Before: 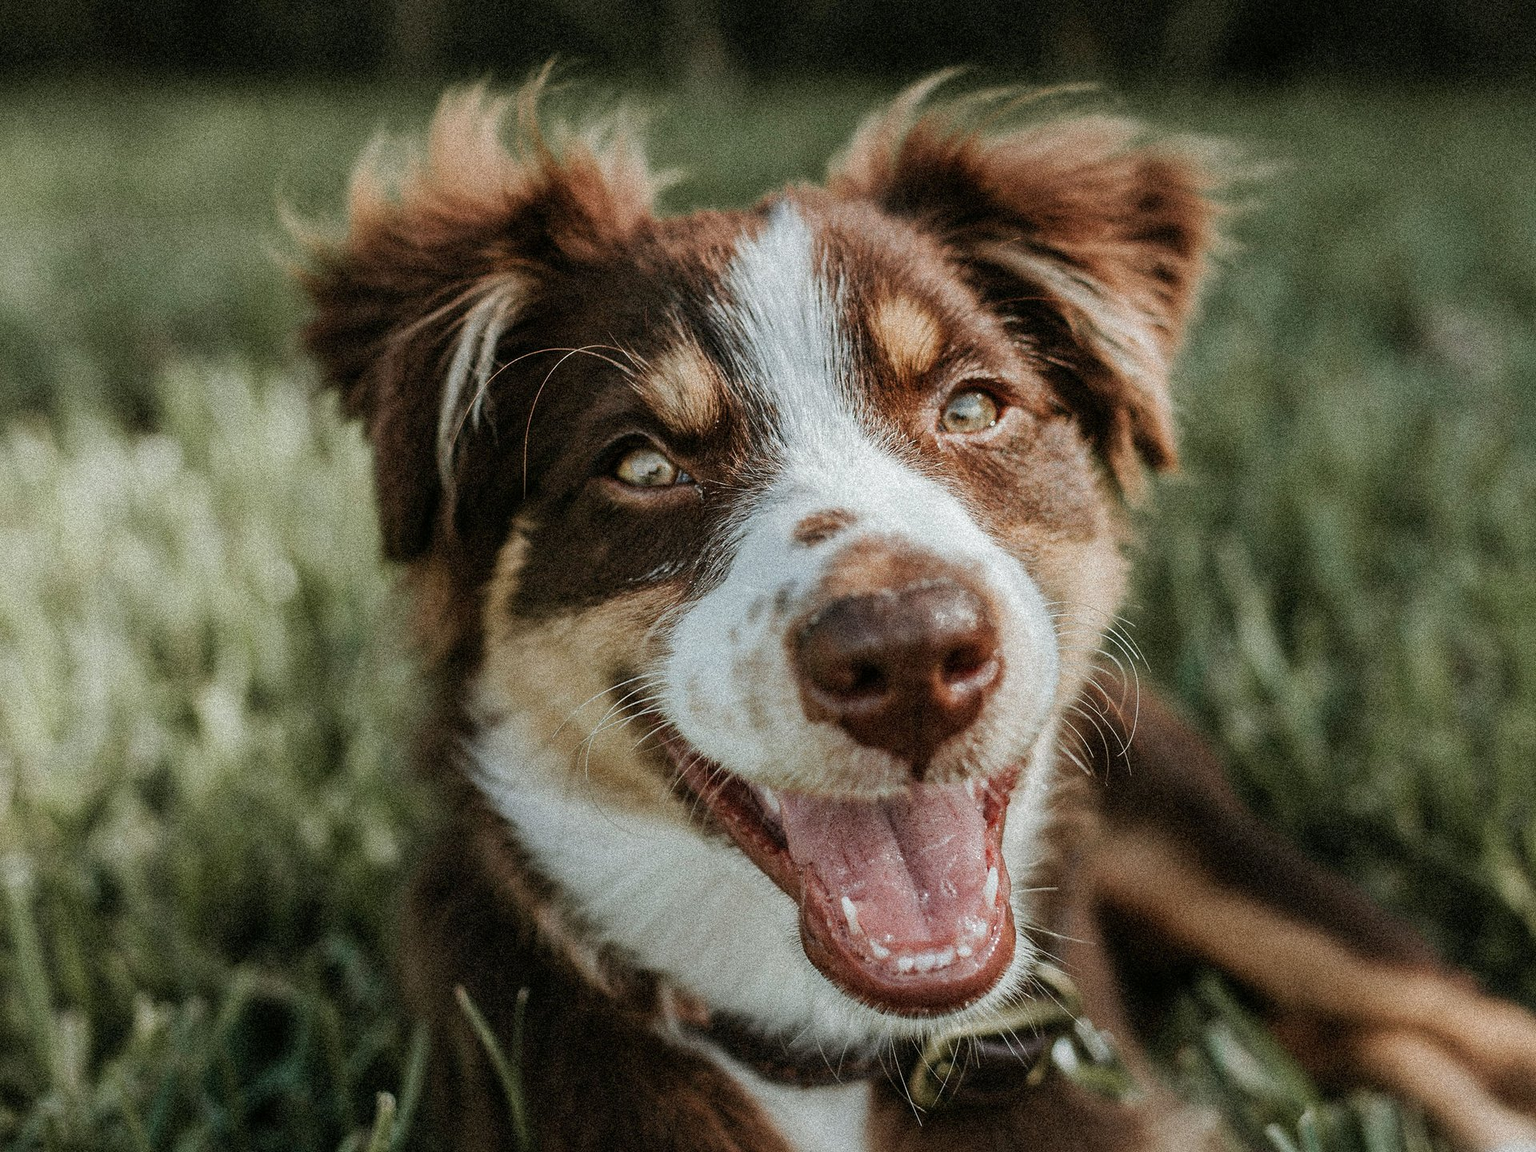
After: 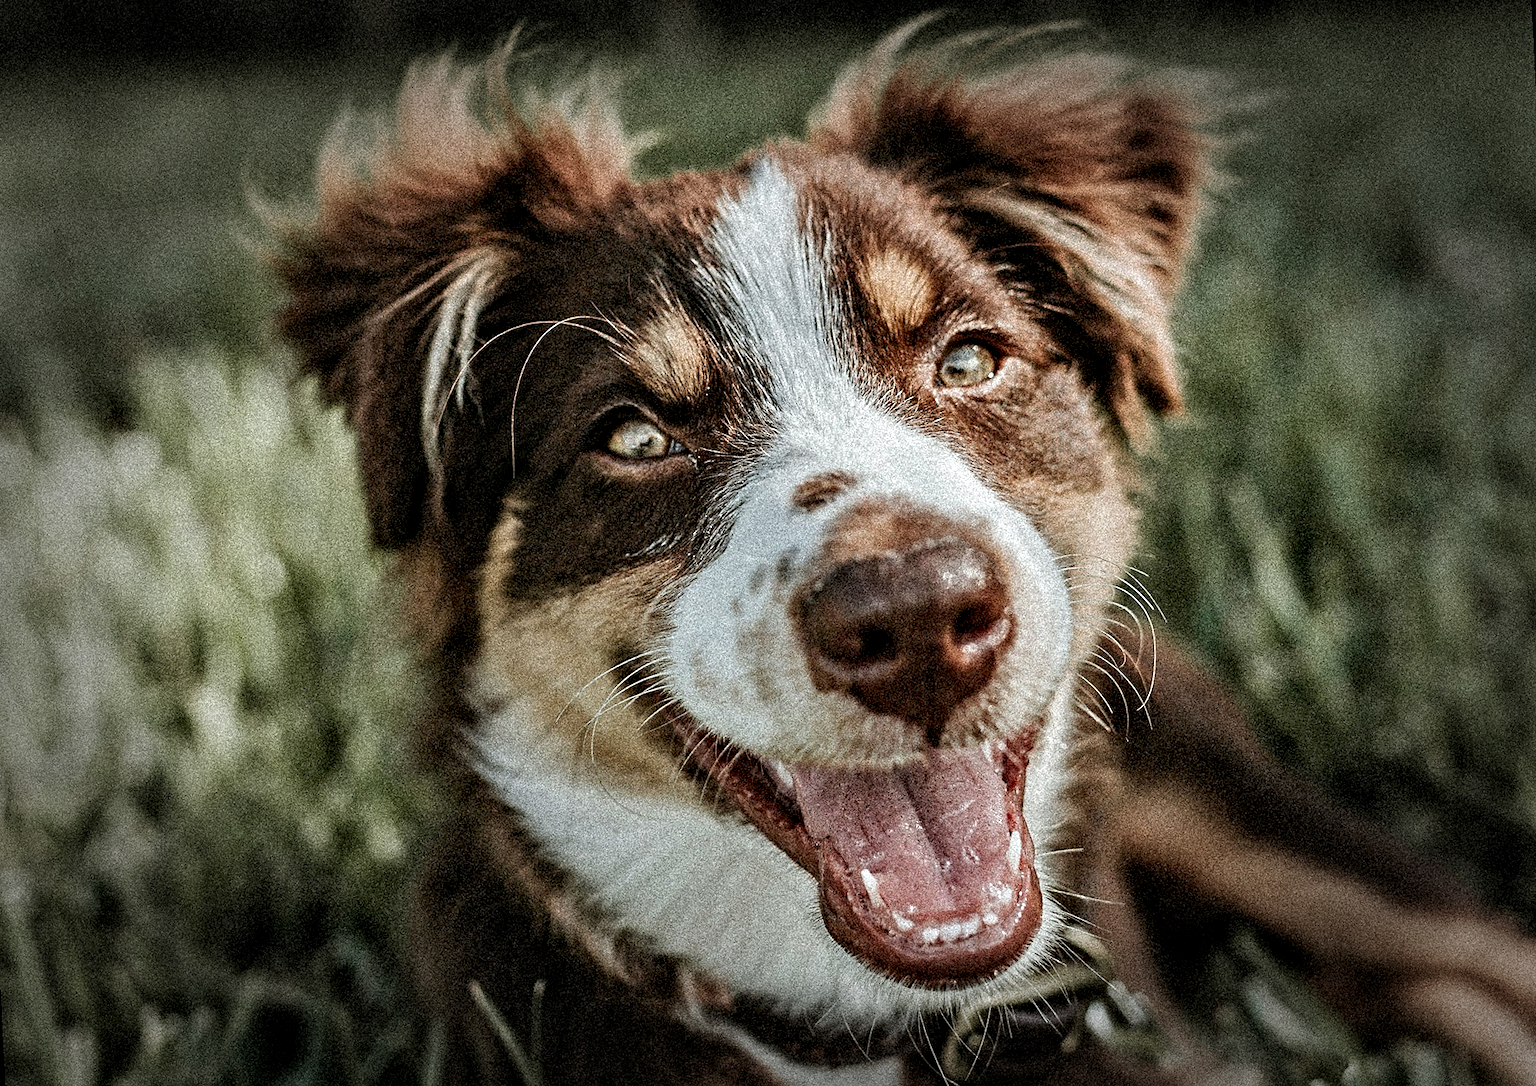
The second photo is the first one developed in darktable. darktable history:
vignetting: fall-off start 66.7%, fall-off radius 39.74%, brightness -0.576, saturation -0.258, automatic ratio true, width/height ratio 0.671, dithering 16-bit output
white balance: emerald 1
contrast equalizer: octaves 7, y [[0.5, 0.542, 0.583, 0.625, 0.667, 0.708], [0.5 ×6], [0.5 ×6], [0 ×6], [0 ×6]]
rotate and perspective: rotation -3°, crop left 0.031, crop right 0.968, crop top 0.07, crop bottom 0.93
